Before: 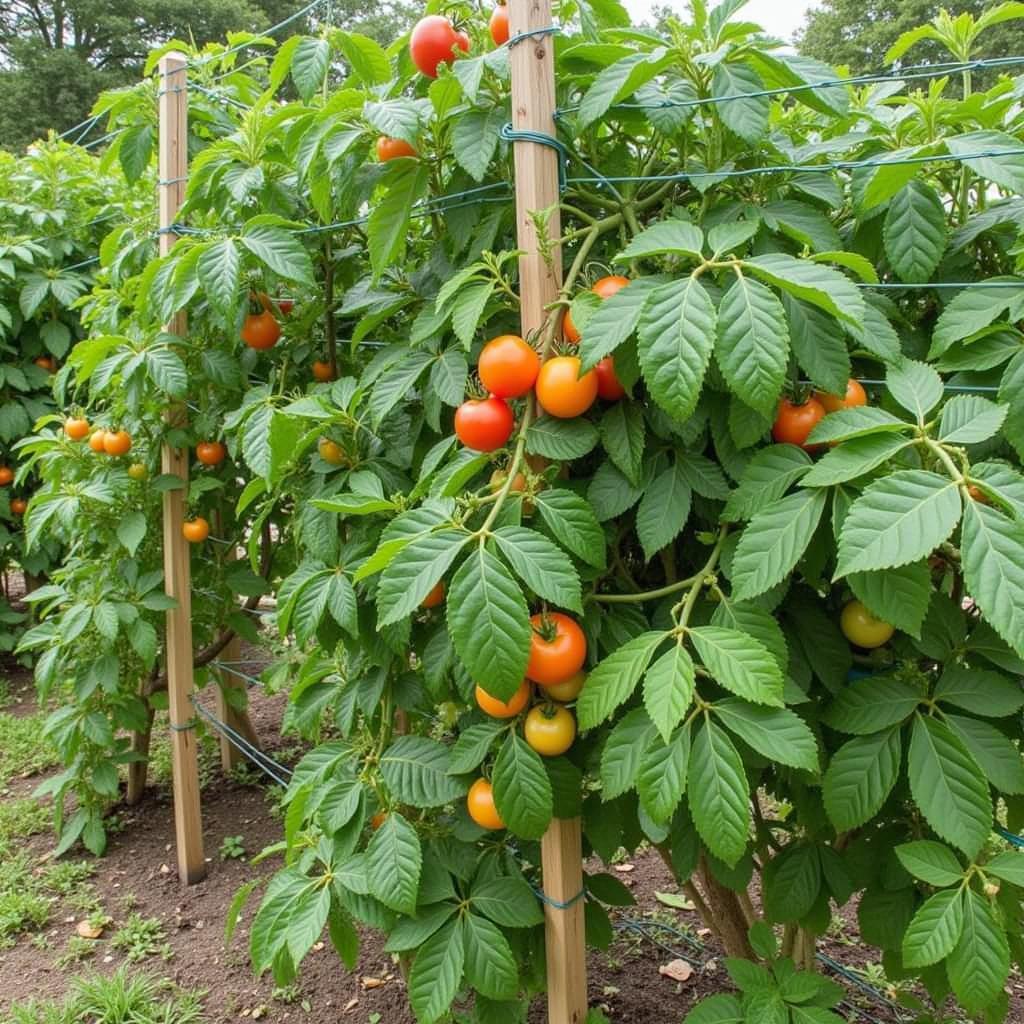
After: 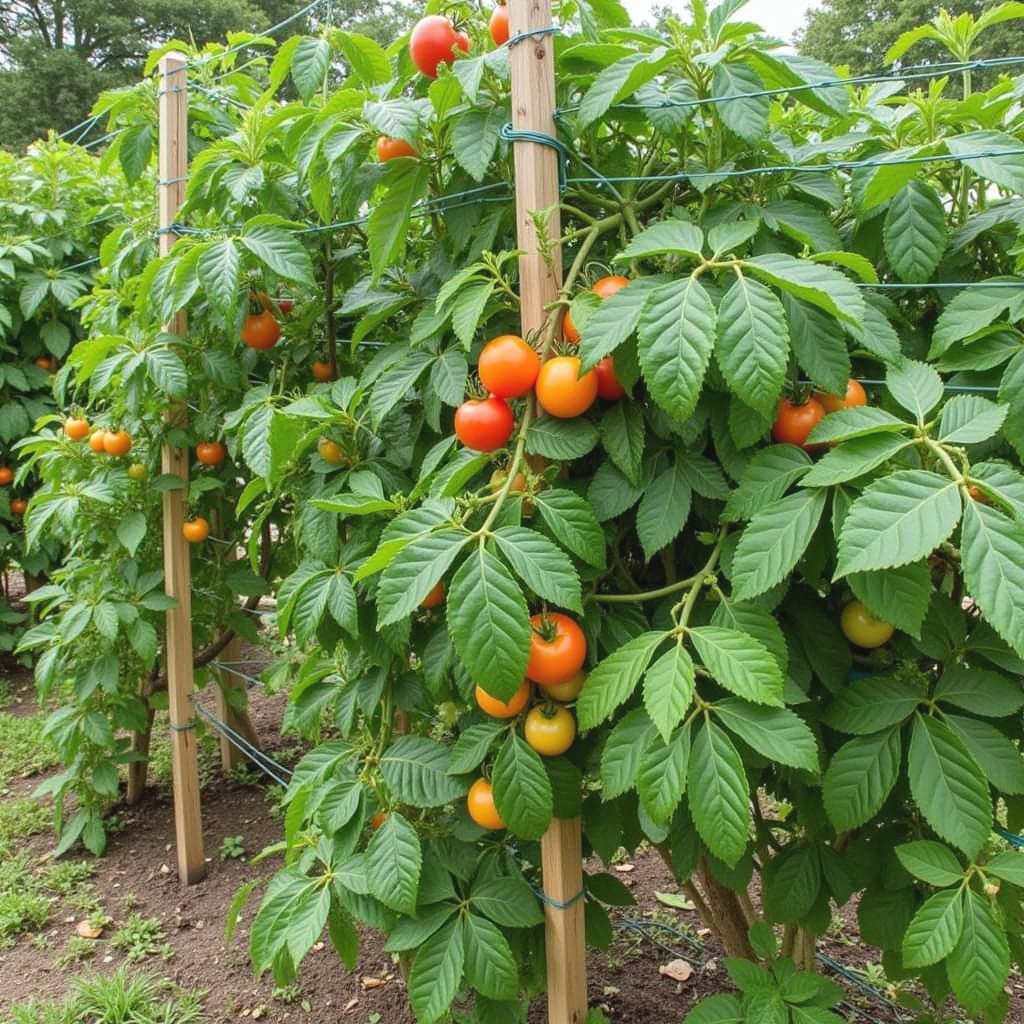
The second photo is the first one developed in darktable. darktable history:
exposure: black level correction -0.003, exposure 0.032 EV, compensate highlight preservation false
